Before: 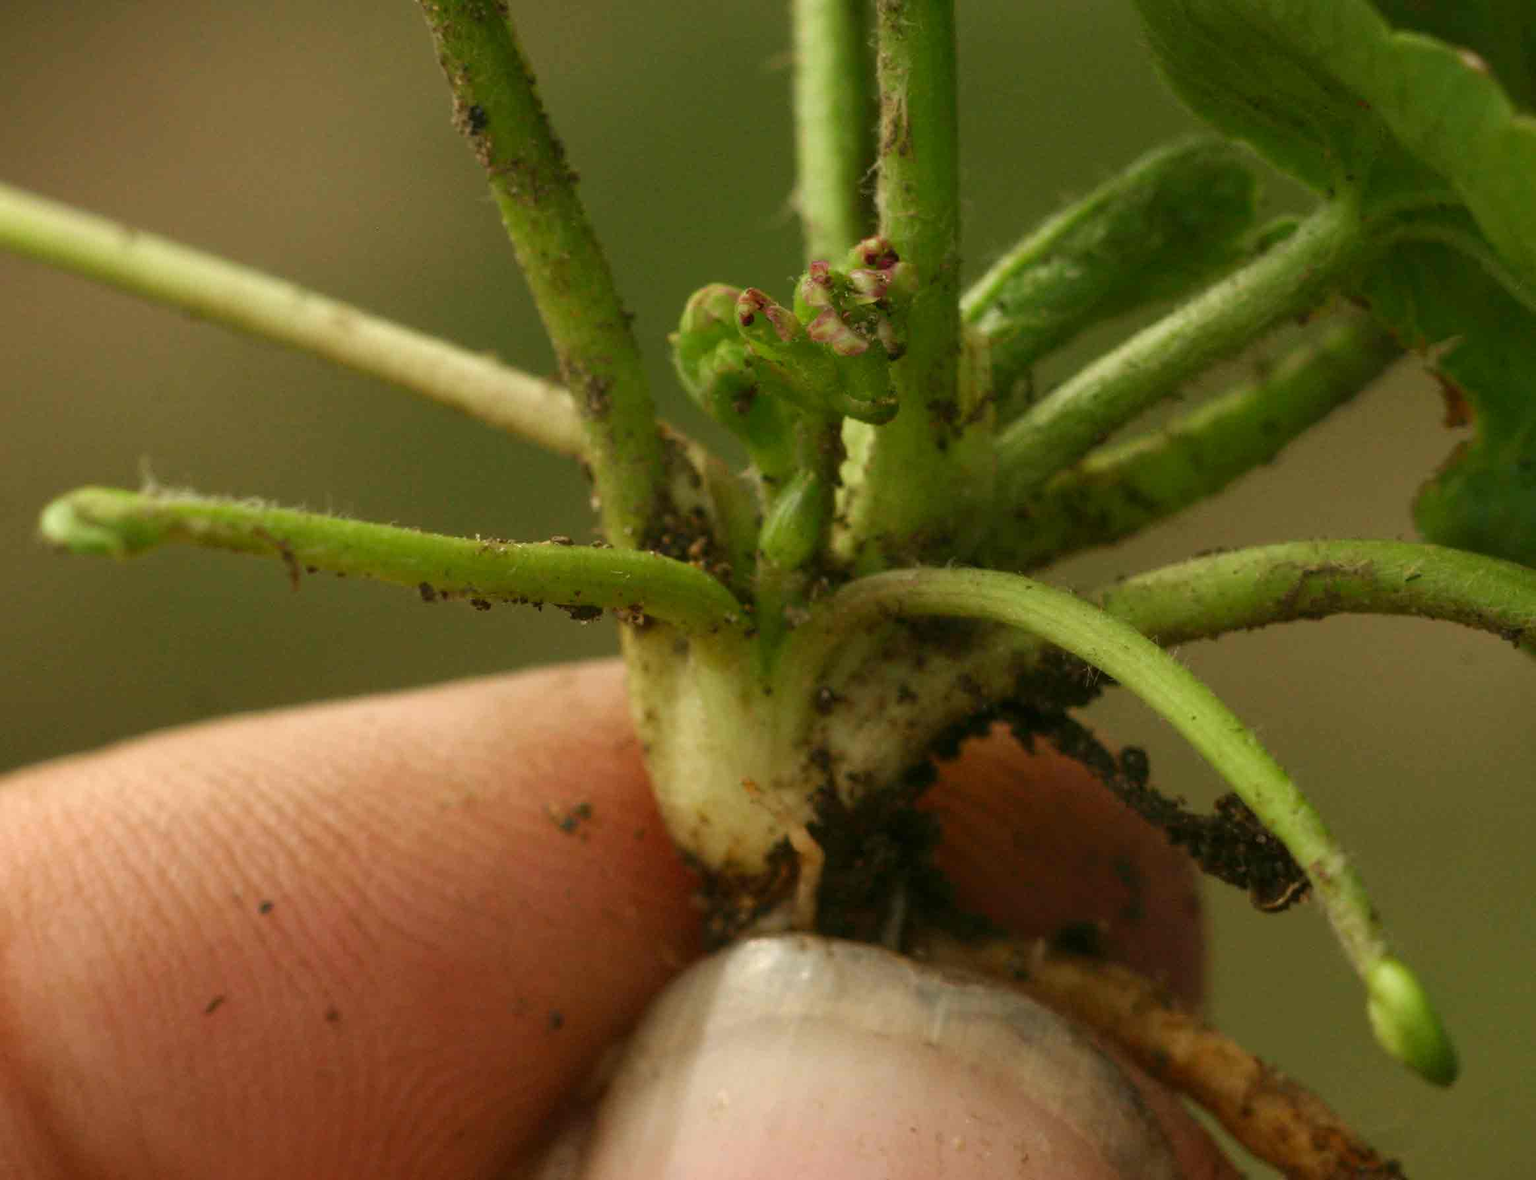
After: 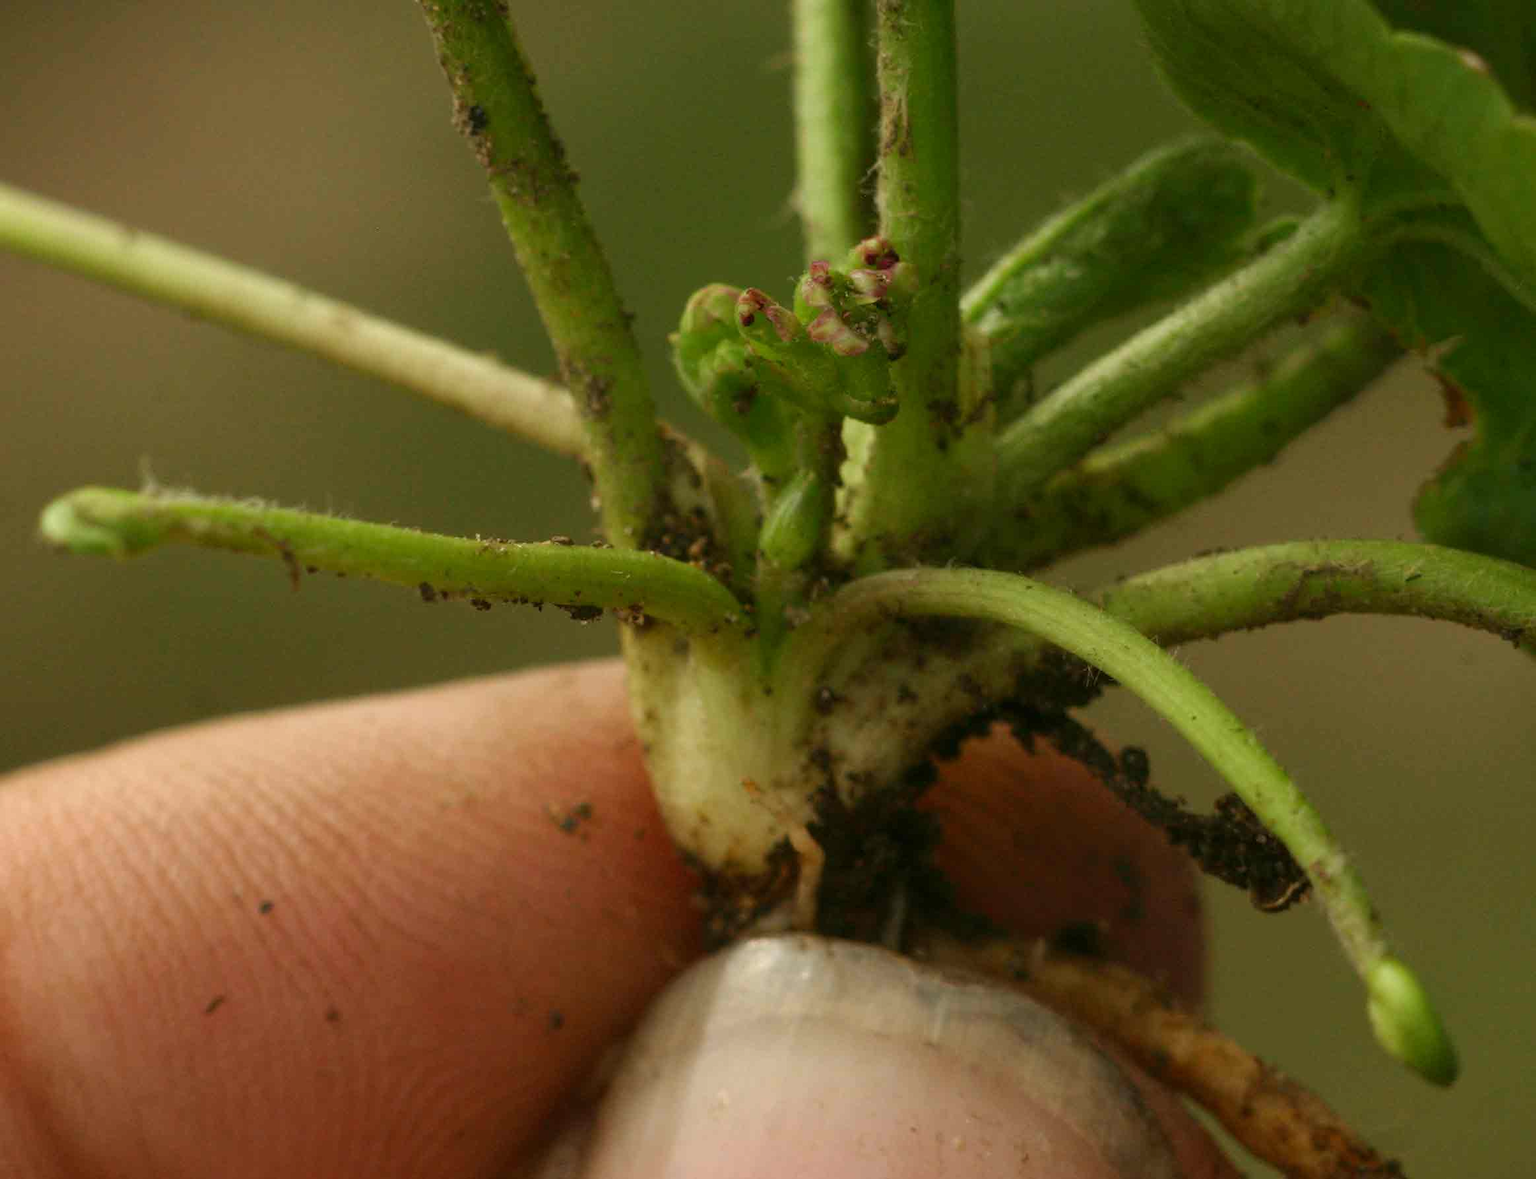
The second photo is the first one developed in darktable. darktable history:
exposure: exposure -0.18 EV, compensate exposure bias true, compensate highlight preservation false
